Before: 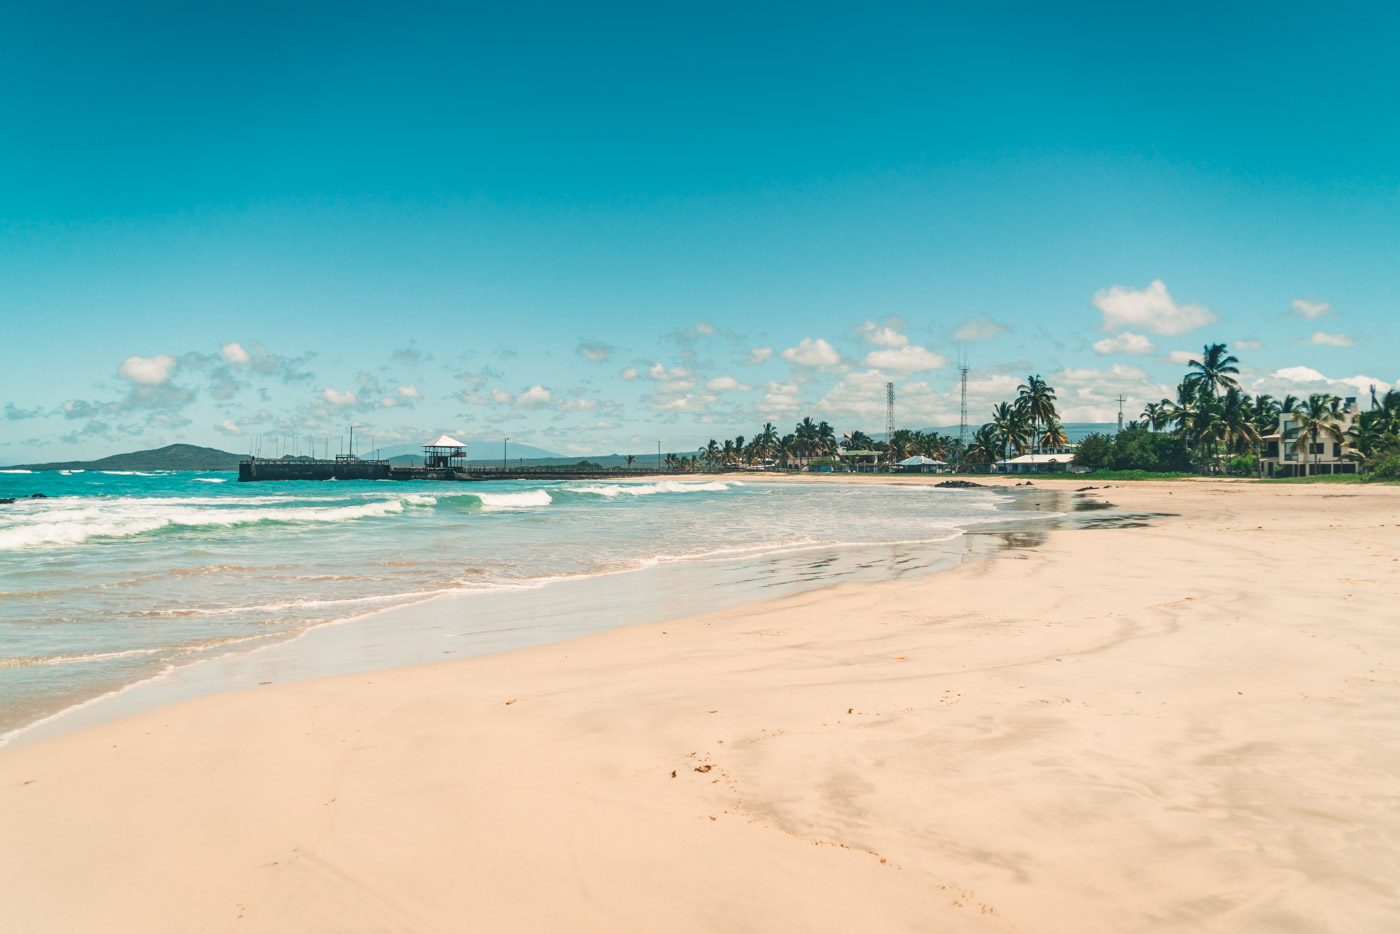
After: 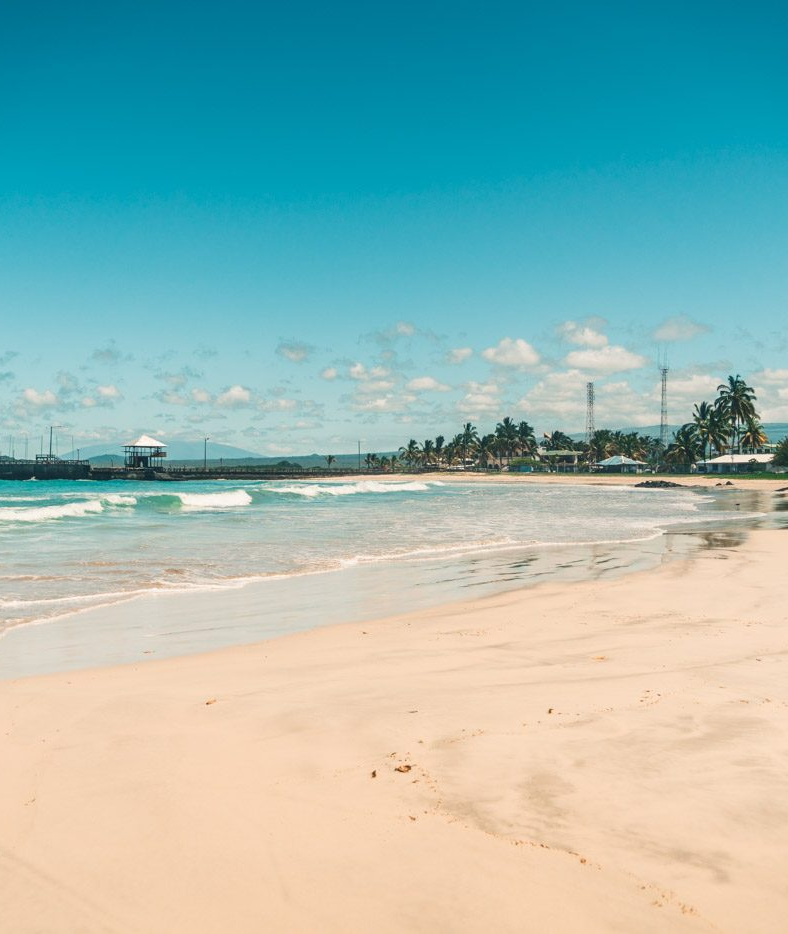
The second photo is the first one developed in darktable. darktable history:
crop: left 21.454%, right 22.242%
